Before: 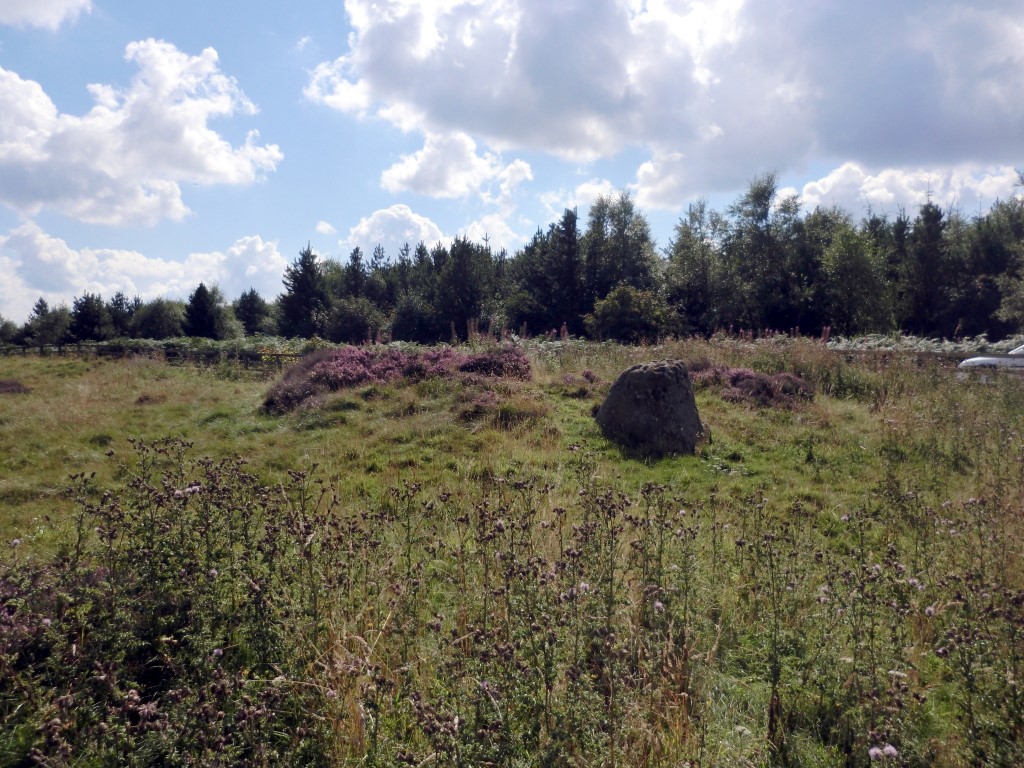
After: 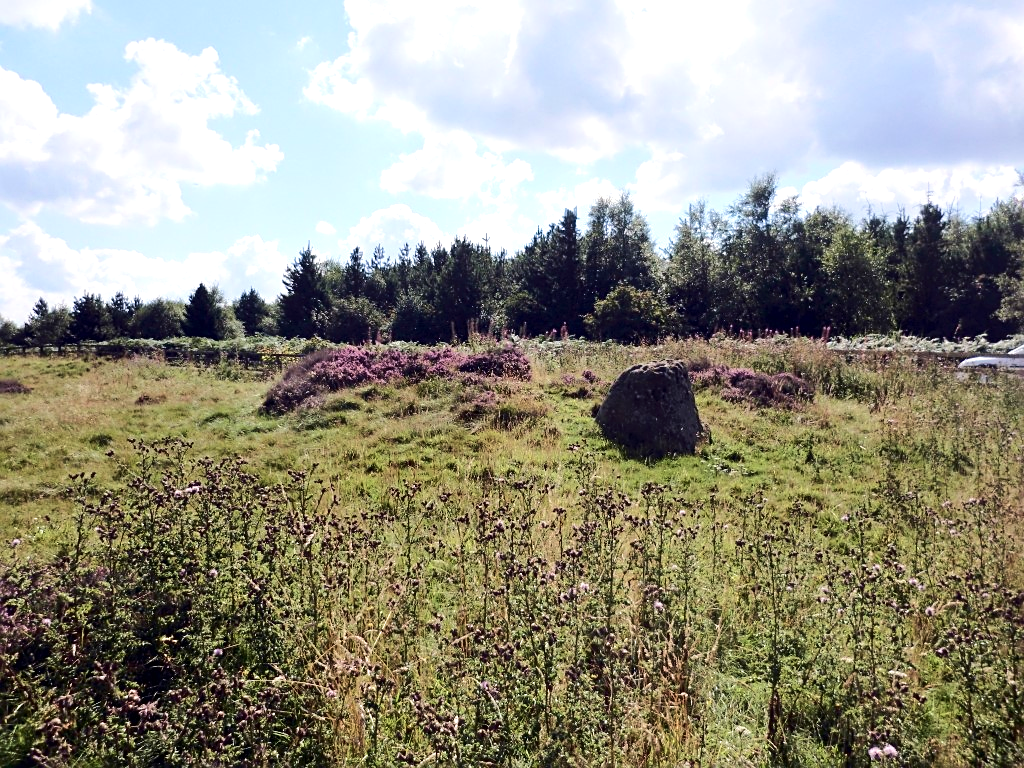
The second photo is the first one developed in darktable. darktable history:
tone curve: curves: ch0 [(0, 0) (0.003, 0.002) (0.011, 0.009) (0.025, 0.018) (0.044, 0.03) (0.069, 0.043) (0.1, 0.057) (0.136, 0.079) (0.177, 0.125) (0.224, 0.178) (0.277, 0.255) (0.335, 0.341) (0.399, 0.443) (0.468, 0.553) (0.543, 0.644) (0.623, 0.718) (0.709, 0.779) (0.801, 0.849) (0.898, 0.929) (1, 1)], color space Lab, independent channels, preserve colors none
sharpen: on, module defaults
exposure: exposure 0.498 EV, compensate highlight preservation false
velvia: on, module defaults
